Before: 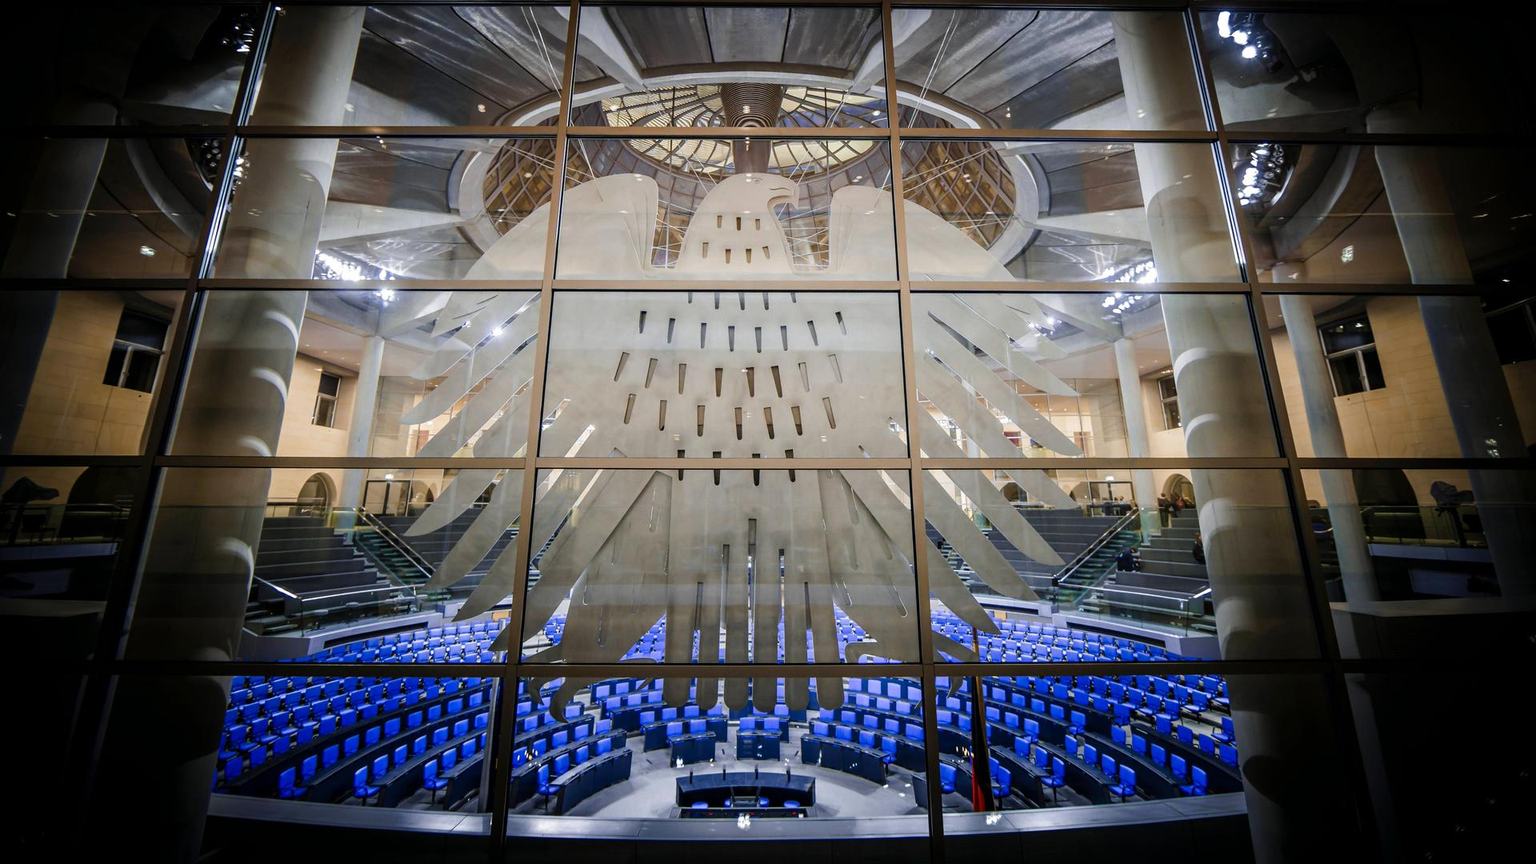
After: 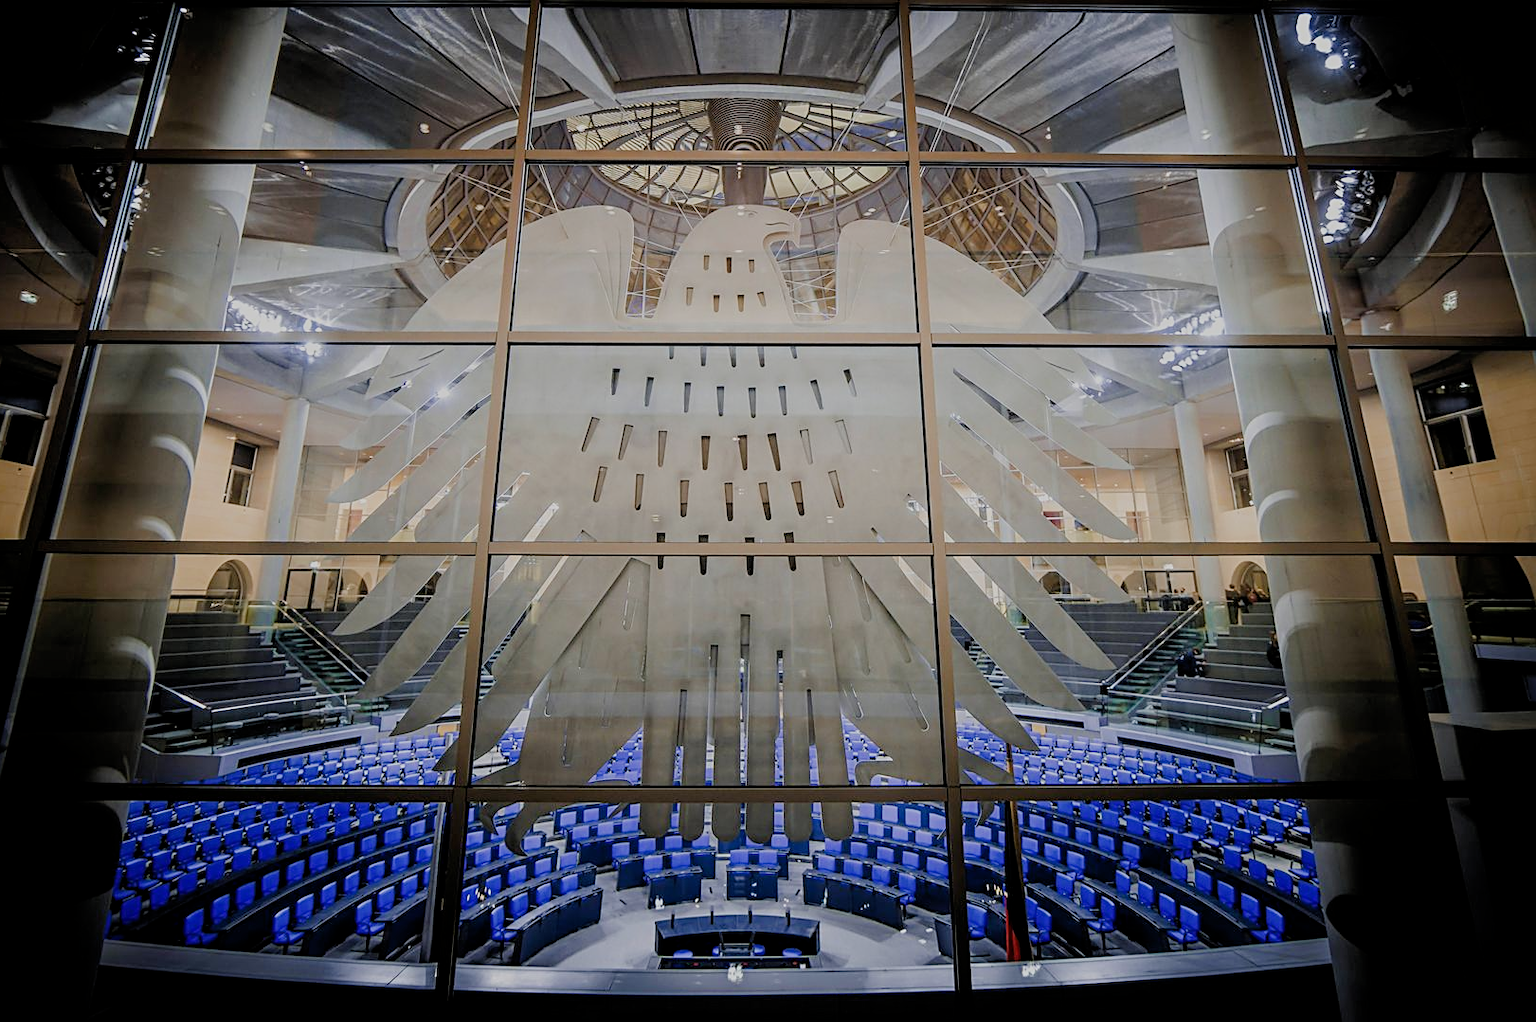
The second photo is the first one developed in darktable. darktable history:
filmic rgb: black relative exposure -8.75 EV, white relative exposure 4.98 EV, threshold 5.96 EV, target black luminance 0%, hardness 3.77, latitude 65.38%, contrast 0.824, shadows ↔ highlights balance 19.37%, enable highlight reconstruction true
sharpen: on, module defaults
crop: left 8.046%, right 7.481%
